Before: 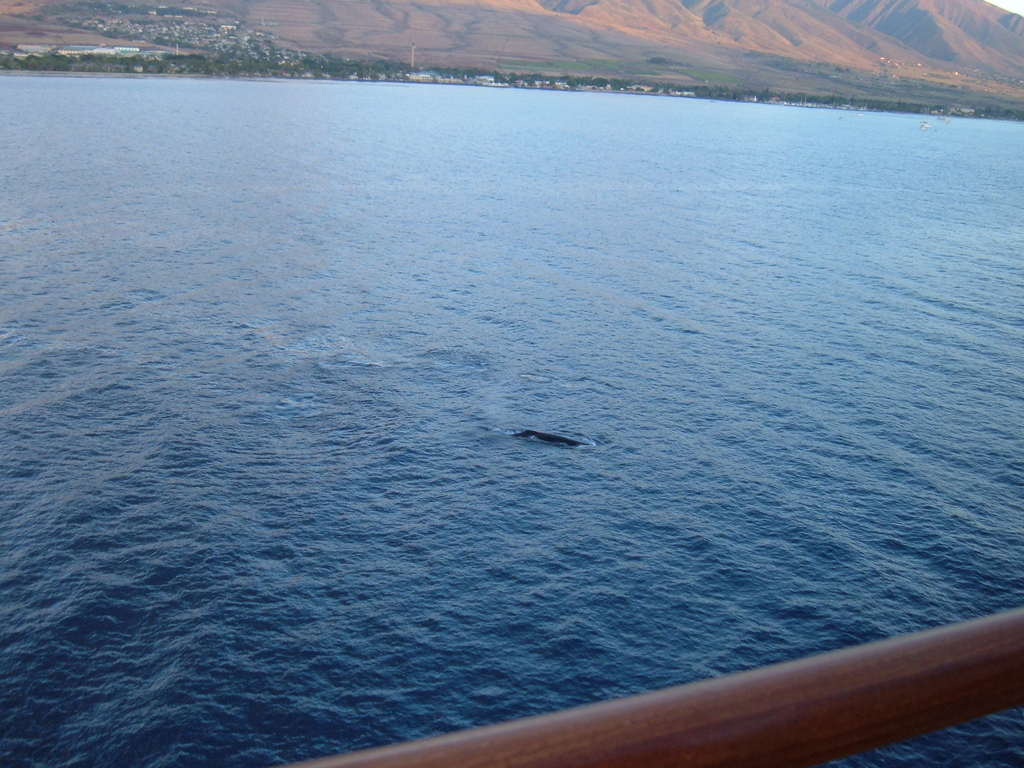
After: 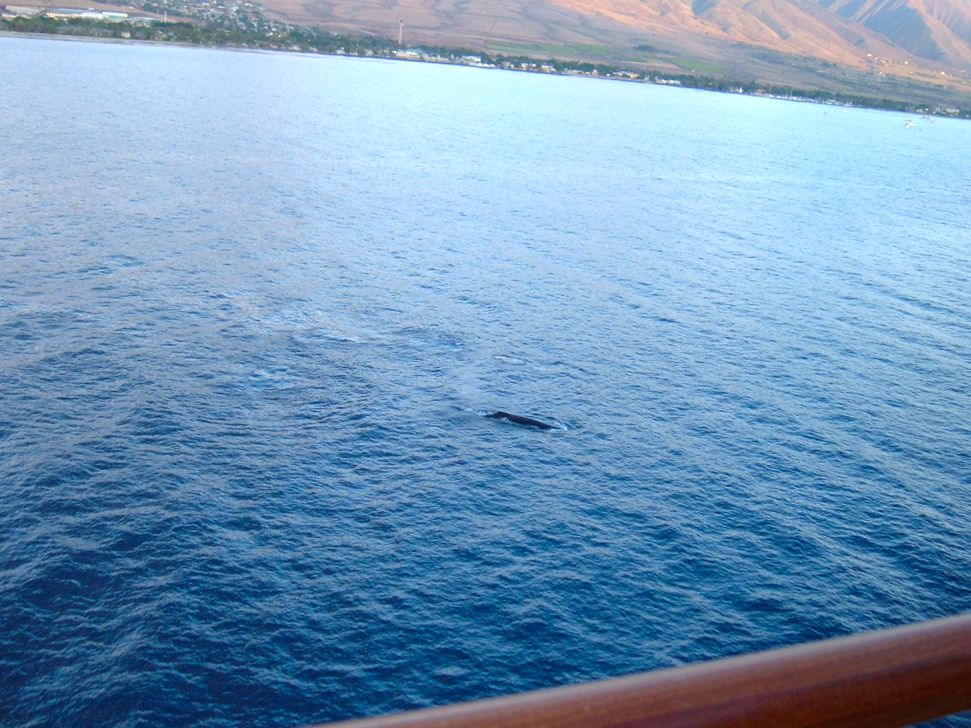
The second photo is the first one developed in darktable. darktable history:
crop and rotate: angle -2.38°
exposure: exposure 0.6 EV, compensate highlight preservation false
color balance rgb: perceptual saturation grading › global saturation 20%, perceptual saturation grading › highlights -25%, perceptual saturation grading › shadows 25%
